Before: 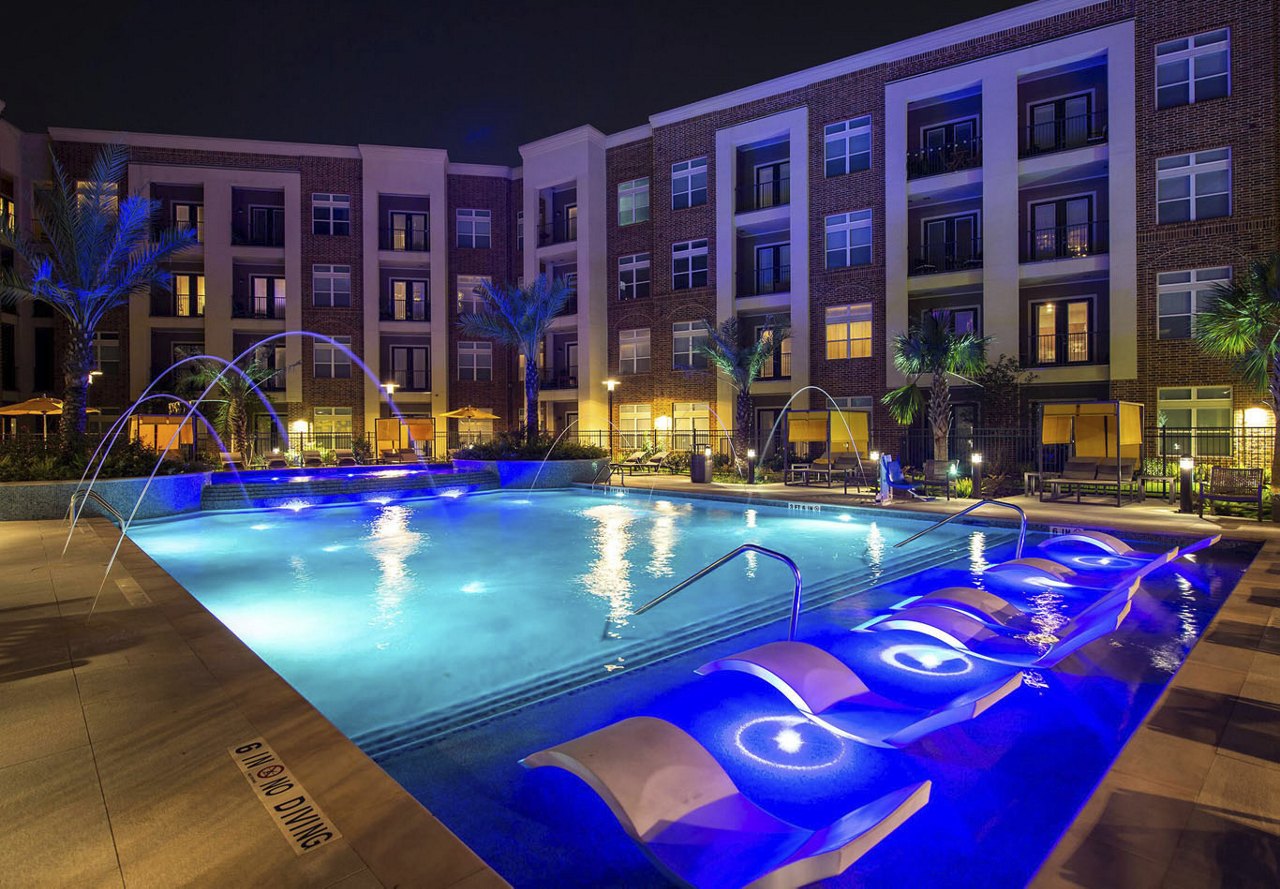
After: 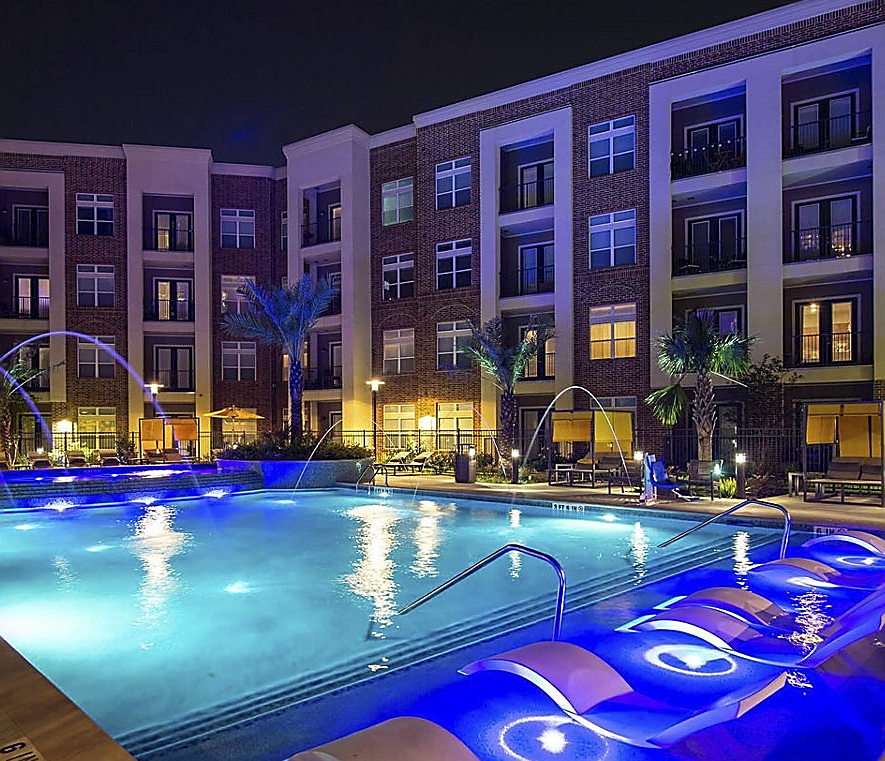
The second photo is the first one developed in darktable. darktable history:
crop: left 18.502%, right 12.322%, bottom 14.287%
sharpen: radius 1.375, amount 1.238, threshold 0.832
